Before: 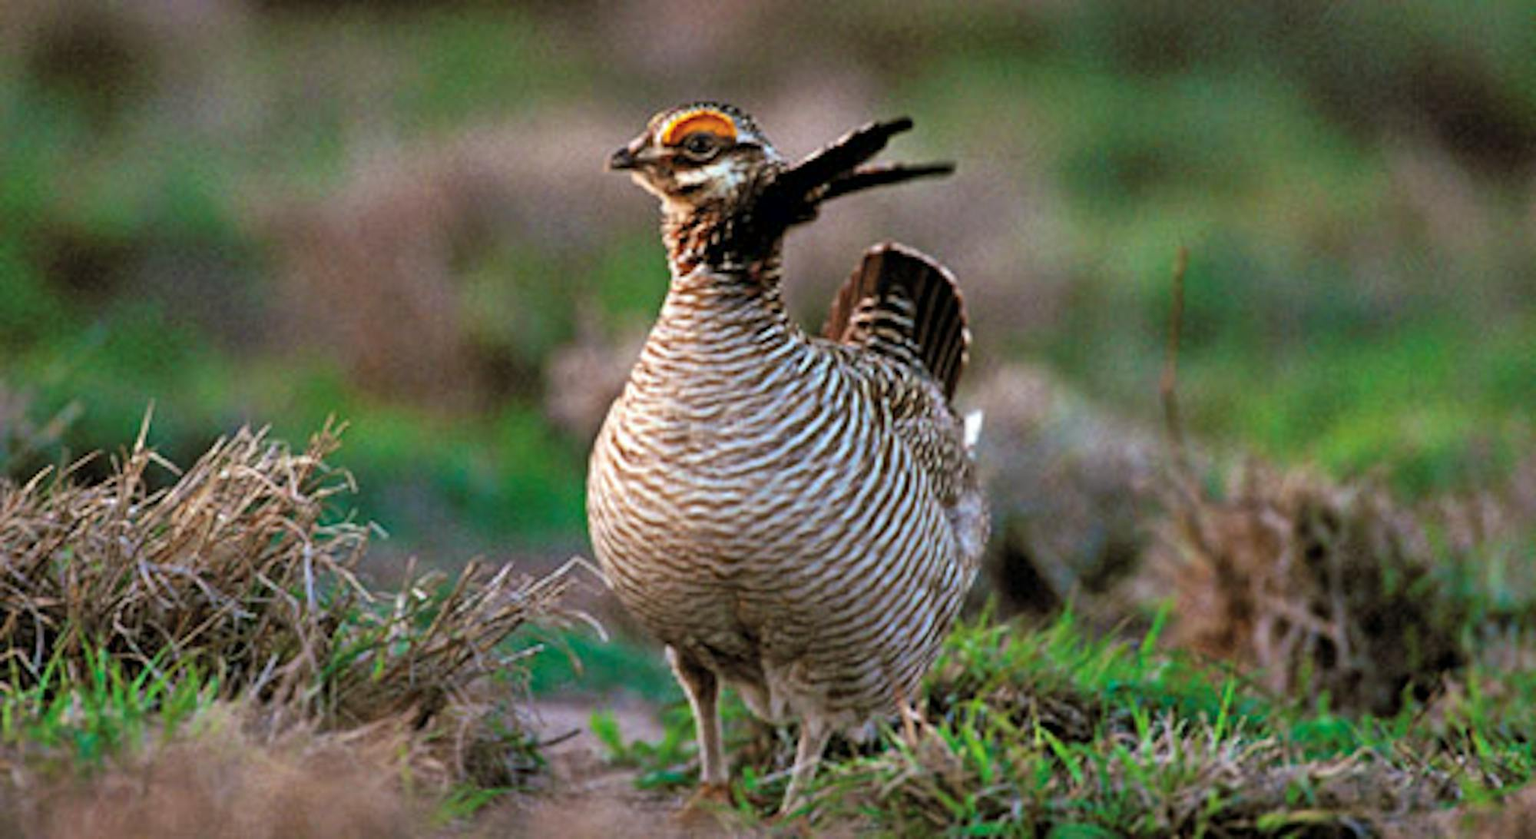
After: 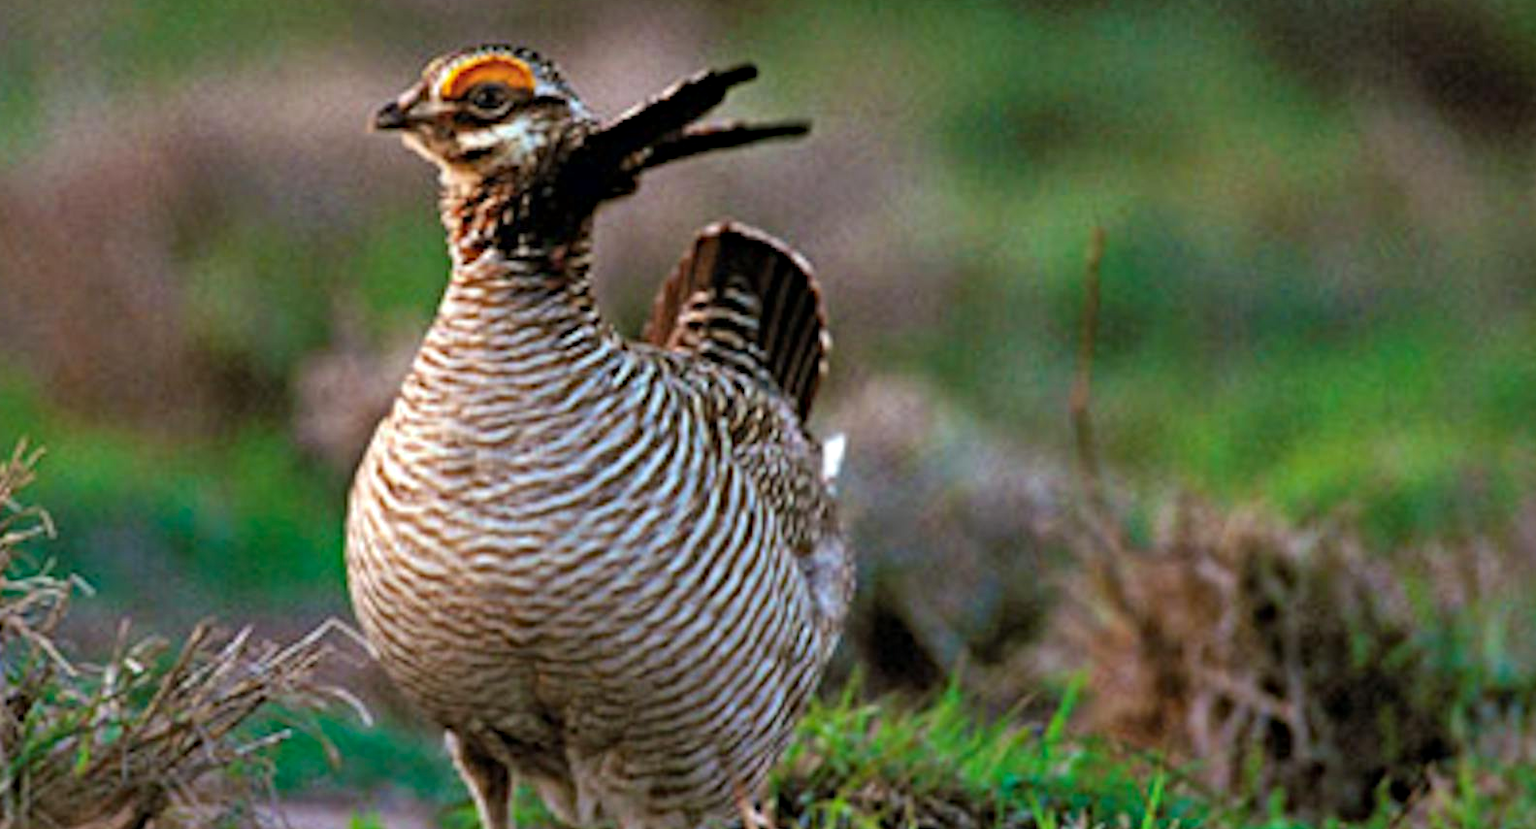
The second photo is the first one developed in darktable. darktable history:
haze removal: compatibility mode true, adaptive false
crop and rotate: left 20.427%, top 8.052%, right 0.375%, bottom 13.569%
